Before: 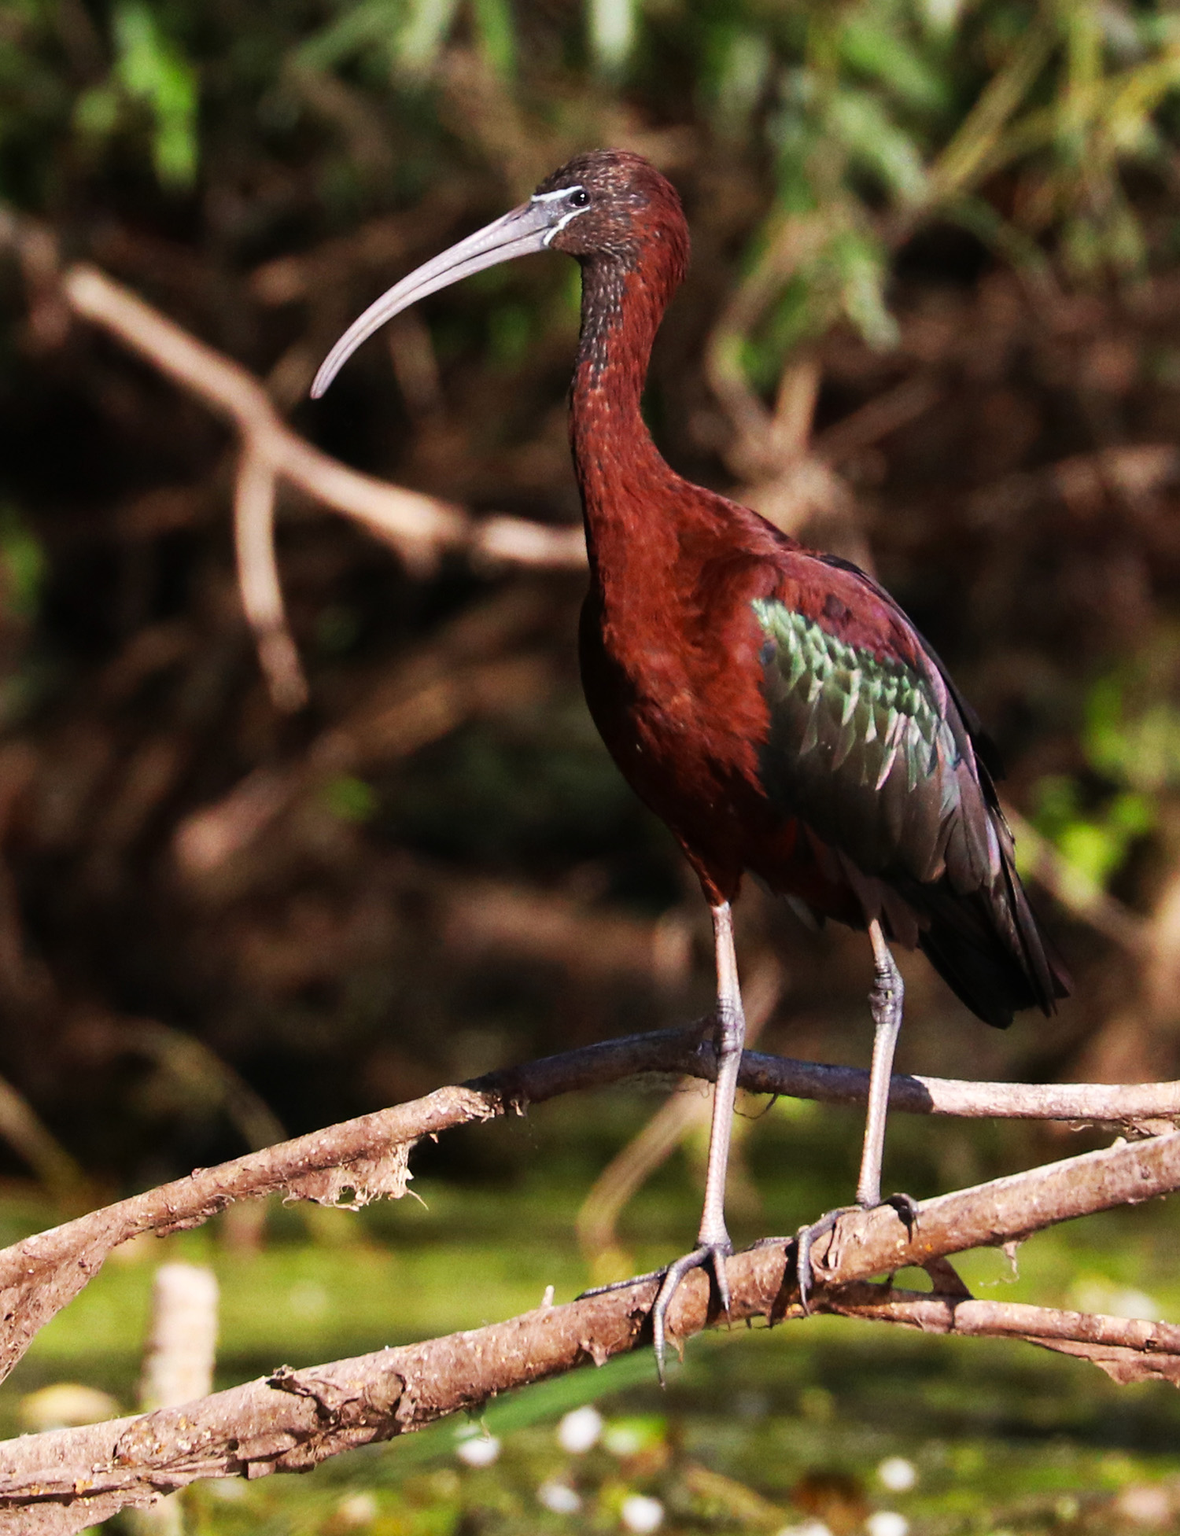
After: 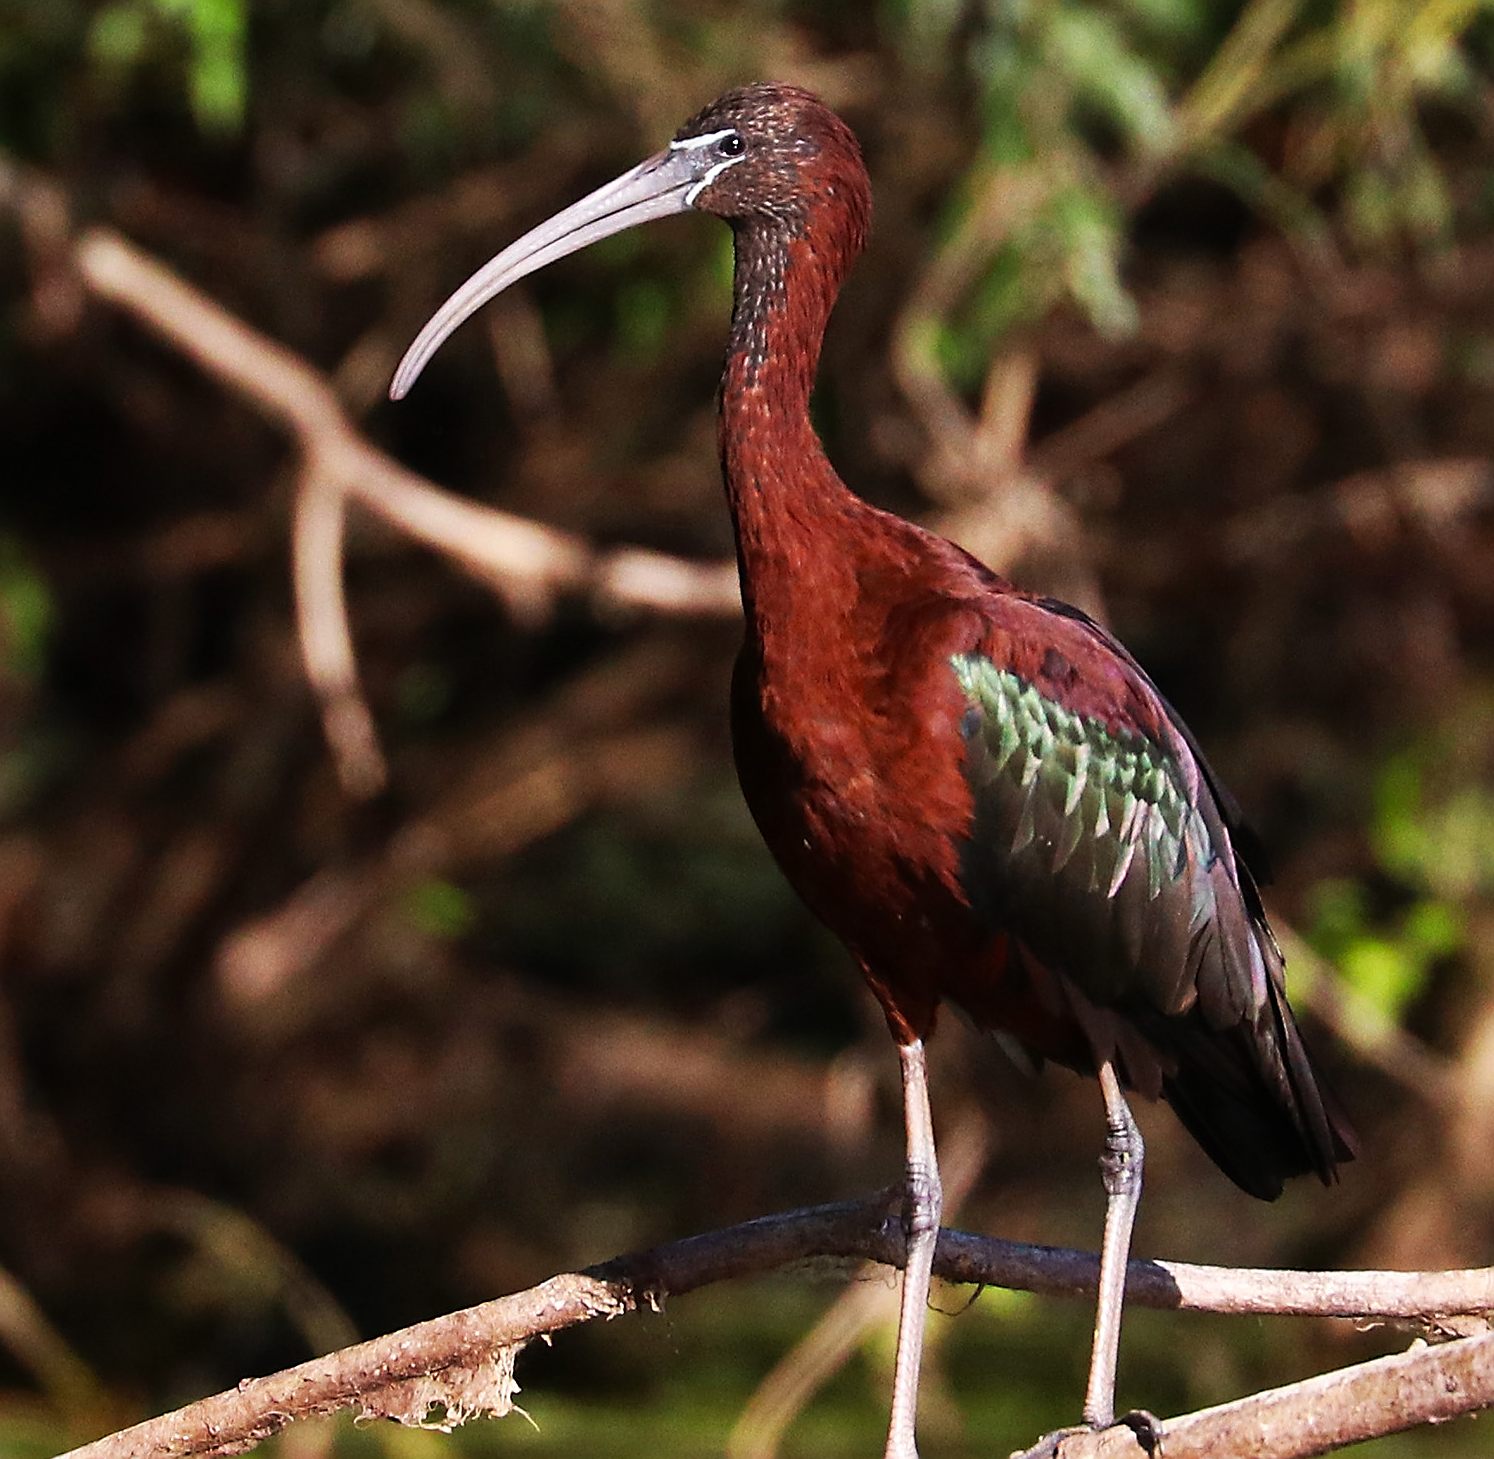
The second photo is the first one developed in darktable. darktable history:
sharpen: radius 1.429, amount 1.244, threshold 0.664
crop: left 0.388%, top 5.507%, bottom 19.755%
